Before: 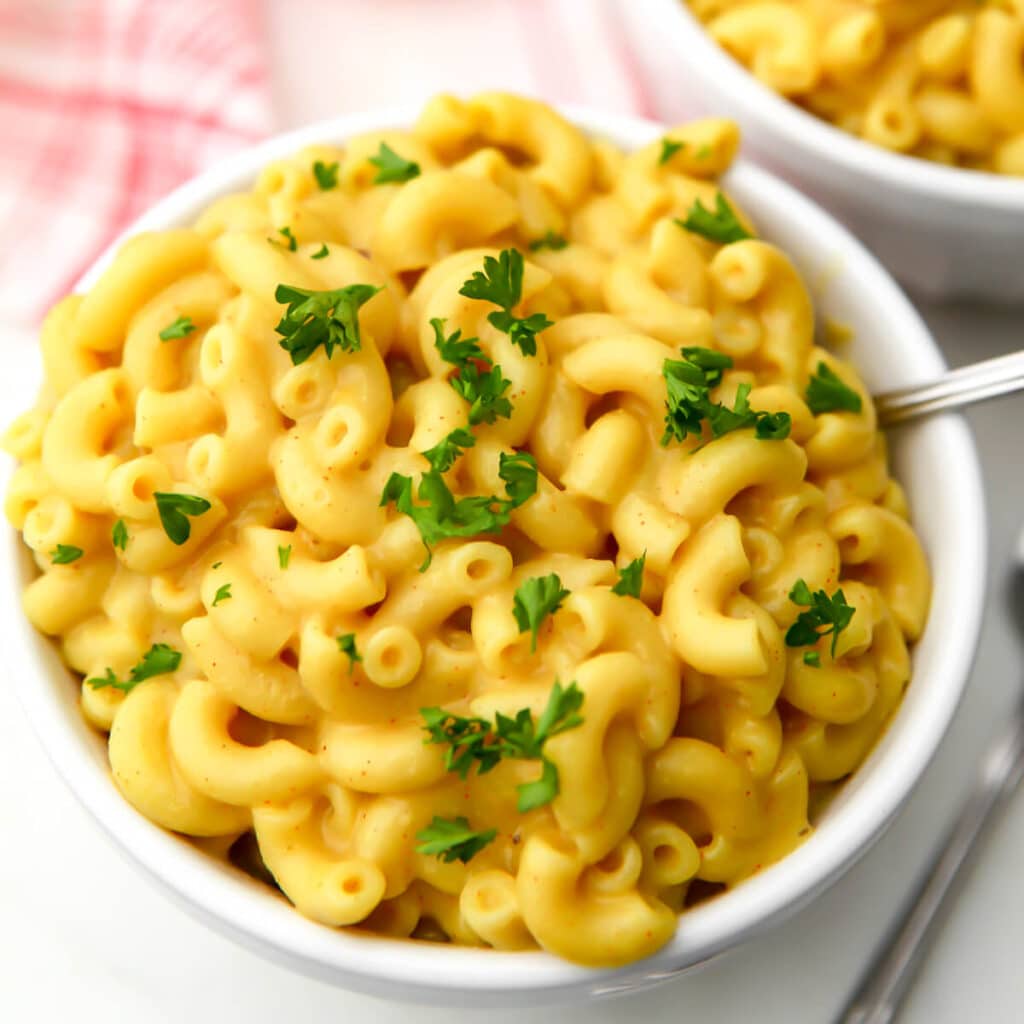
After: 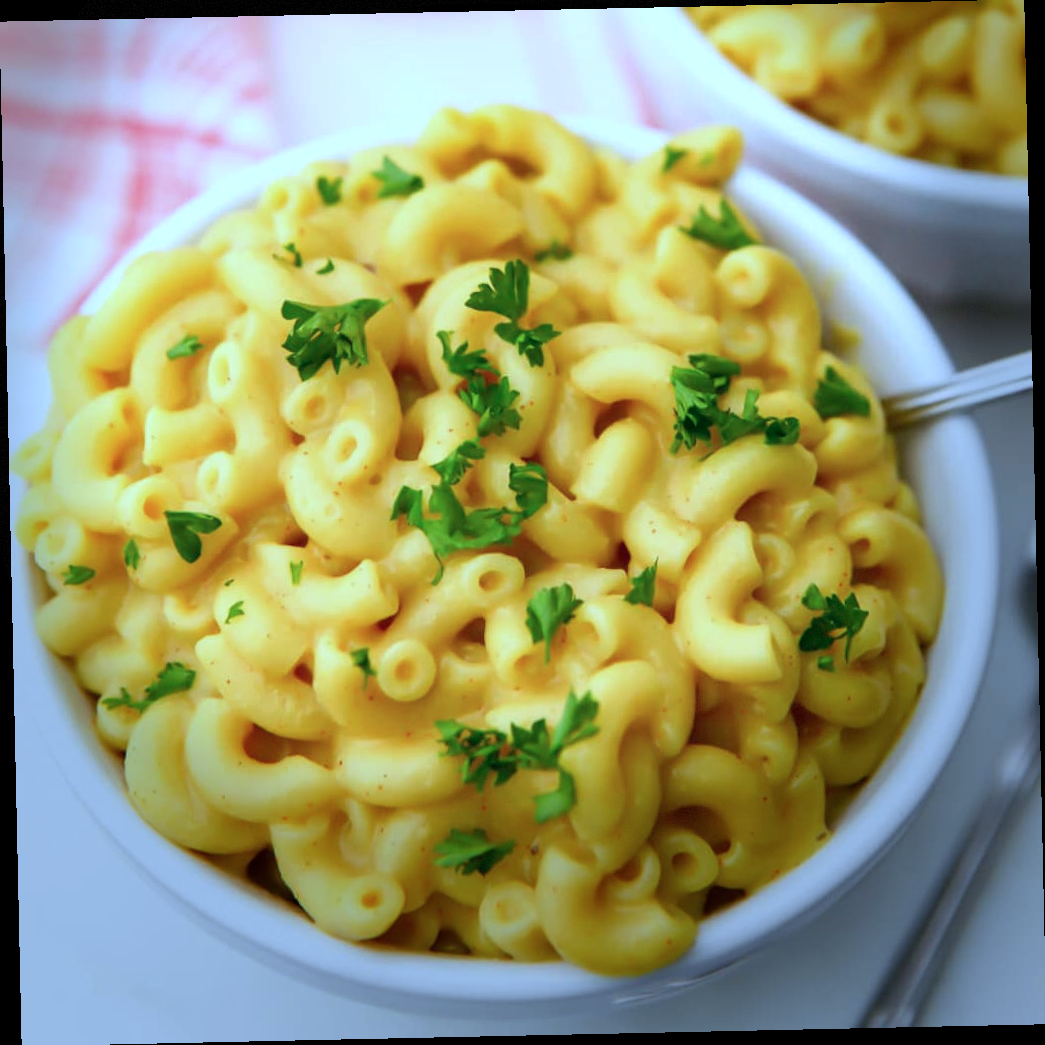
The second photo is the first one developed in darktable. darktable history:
white balance: red 0.924, blue 1.095
vignetting: fall-off start 68.33%, fall-off radius 30%, saturation 0.042, center (-0.066, -0.311), width/height ratio 0.992, shape 0.85, dithering 8-bit output
color calibration: x 0.38, y 0.39, temperature 4086.04 K
rotate and perspective: rotation -1.24°, automatic cropping off
